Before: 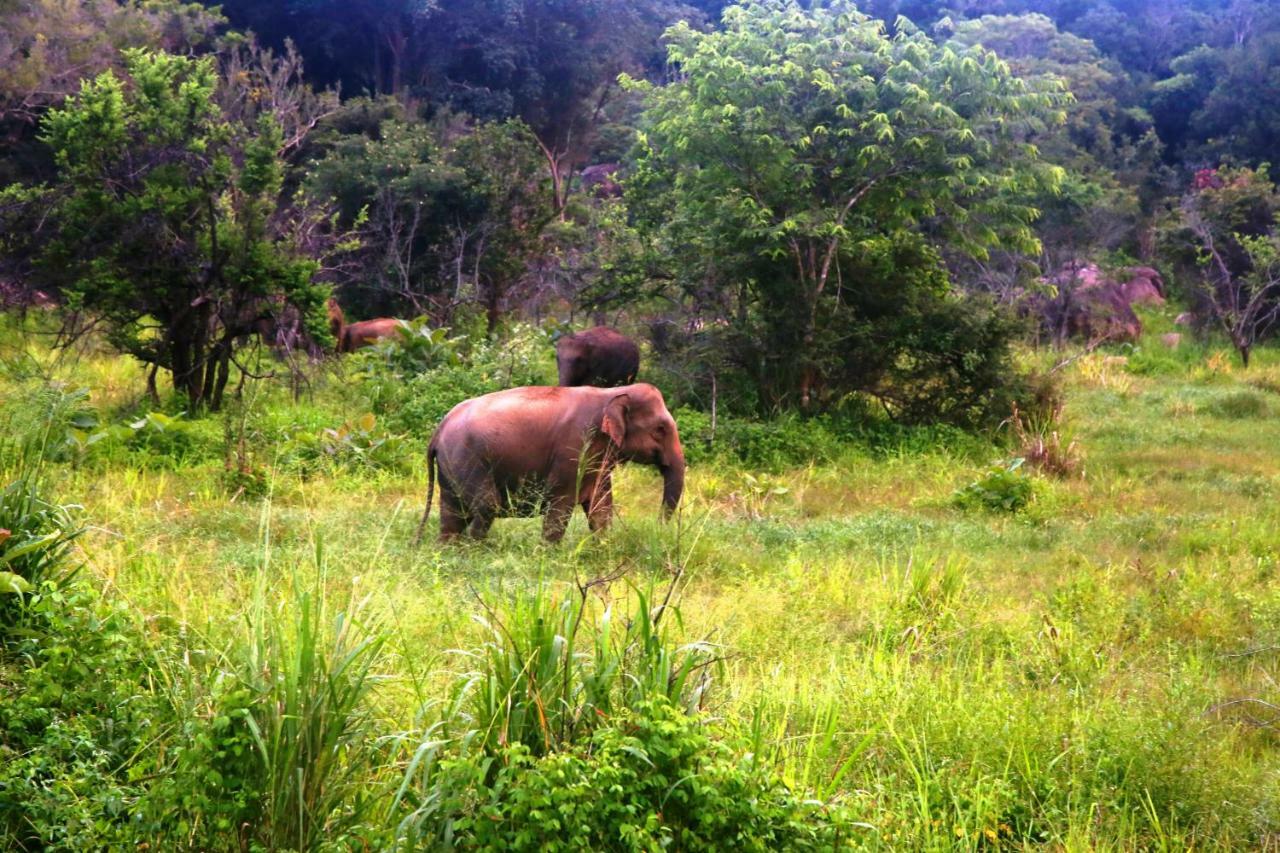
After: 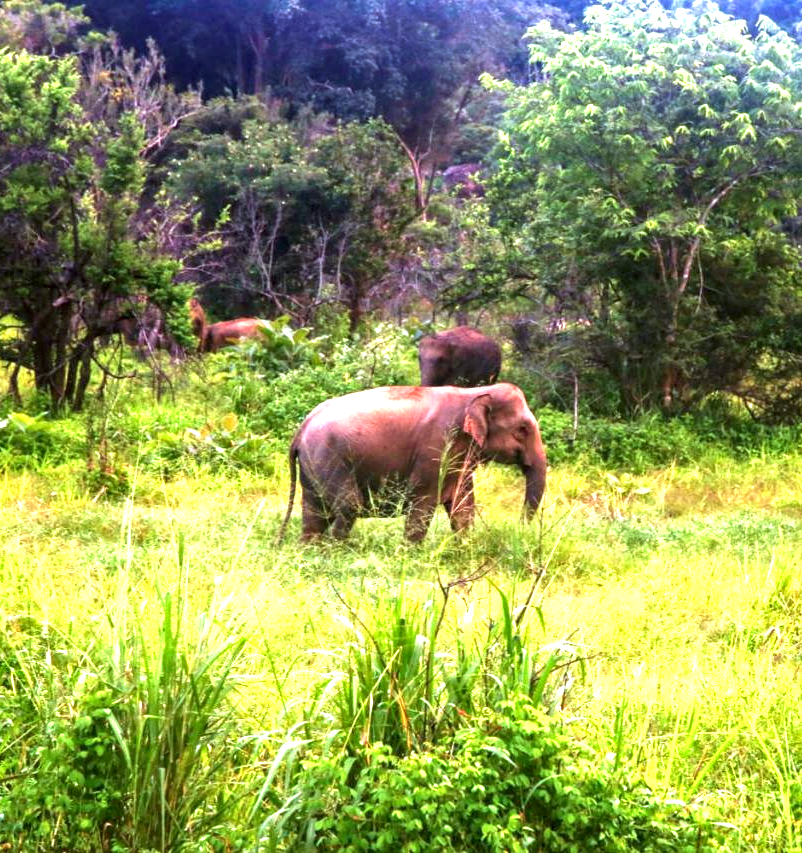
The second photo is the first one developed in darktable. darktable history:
velvia: strength 10.51%
crop: left 10.838%, right 26.471%
color correction: highlights a* -2.9, highlights b* -2.71, shadows a* 2.37, shadows b* 2.8
exposure: black level correction 0.001, exposure 1 EV, compensate exposure bias true, compensate highlight preservation false
base curve: curves: ch0 [(0, 0) (0.303, 0.277) (1, 1)], preserve colors none
local contrast: on, module defaults
